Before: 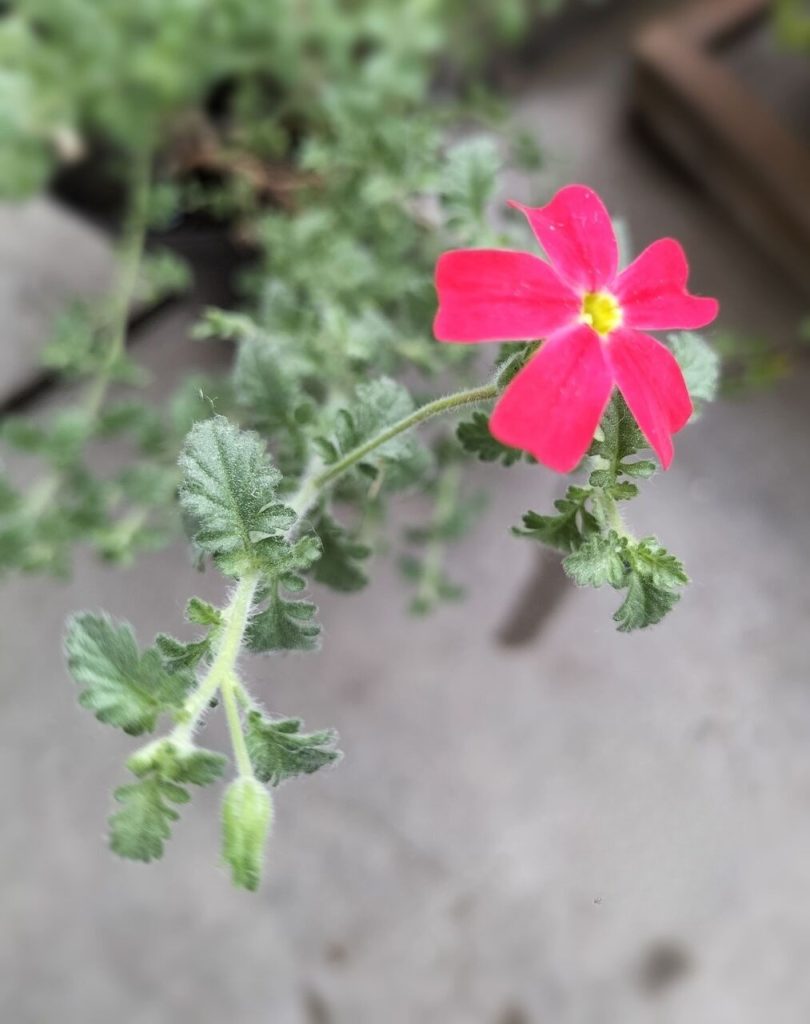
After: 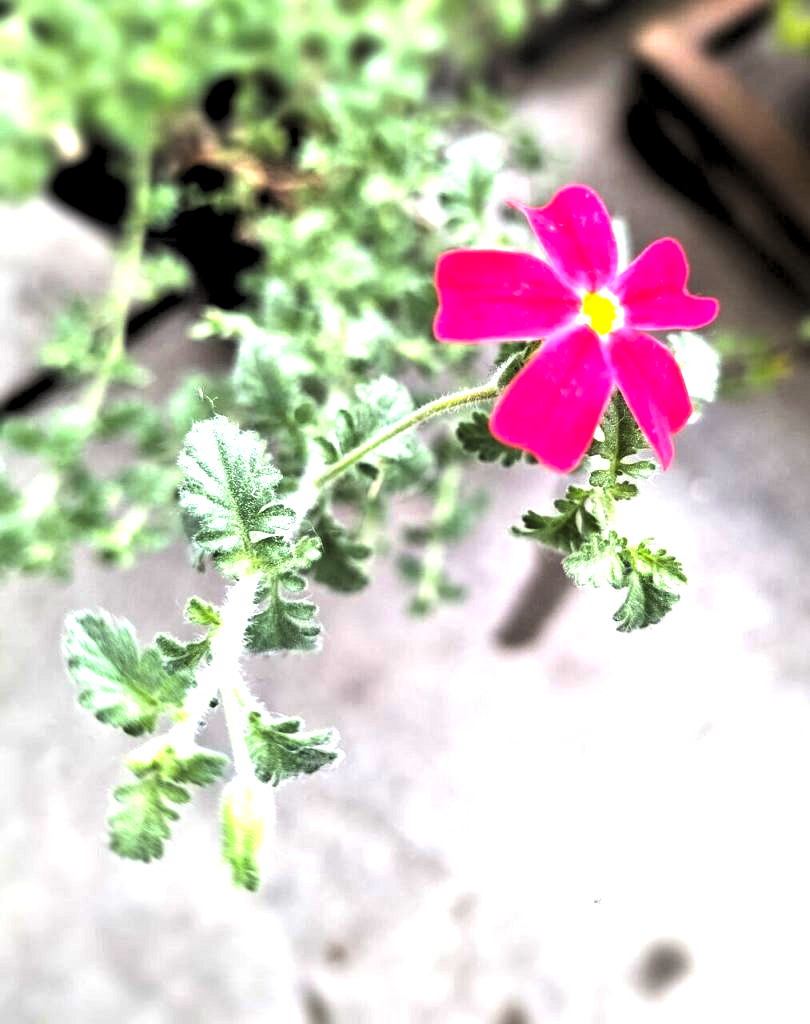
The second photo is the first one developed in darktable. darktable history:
color balance: contrast 10%
rgb levels: levels [[0.01, 0.419, 0.839], [0, 0.5, 1], [0, 0.5, 1]]
tone equalizer: -7 EV 0.15 EV, -6 EV 0.6 EV, -5 EV 1.15 EV, -4 EV 1.33 EV, -3 EV 1.15 EV, -2 EV 0.6 EV, -1 EV 0.15 EV, mask exposure compensation -0.5 EV
levels: levels [0.182, 0.542, 0.902]
color balance rgb: perceptual brilliance grading › highlights 14.29%, perceptual brilliance grading › mid-tones -5.92%, perceptual brilliance grading › shadows -26.83%, global vibrance 31.18%
